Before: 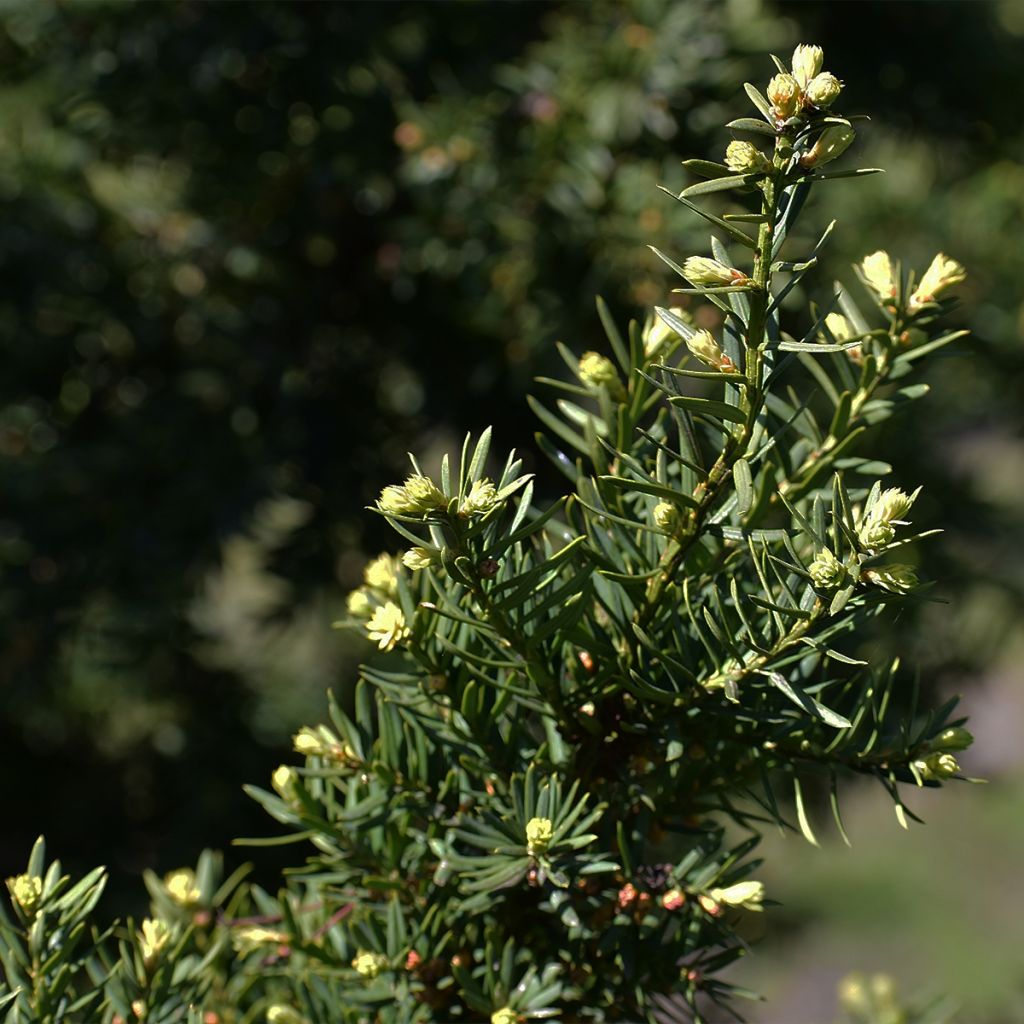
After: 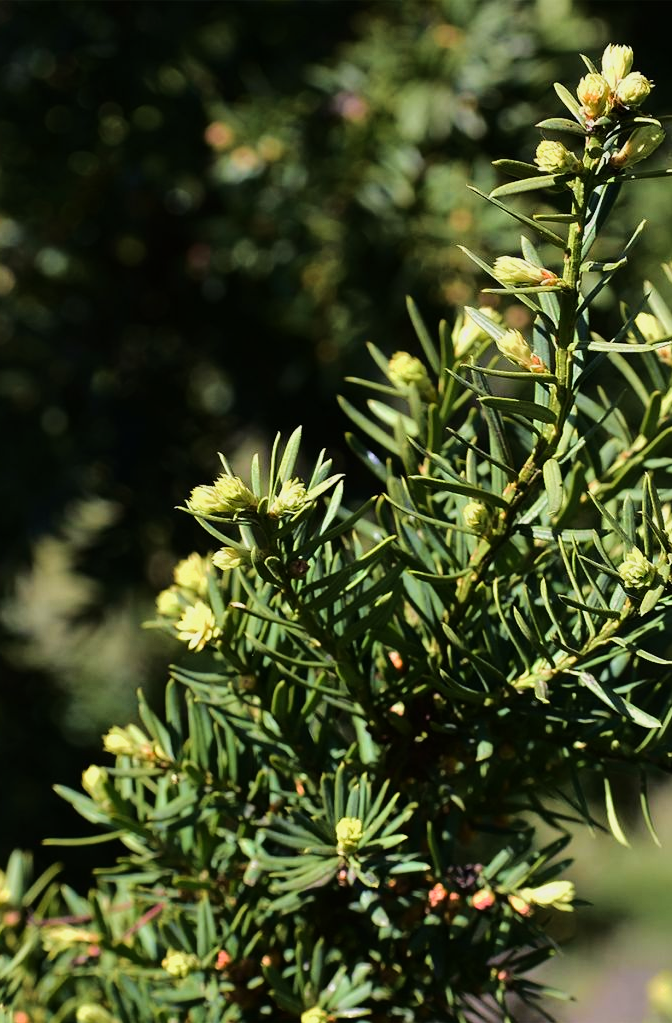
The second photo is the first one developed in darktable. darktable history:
crop and rotate: left 18.592%, right 15.721%
velvia: on, module defaults
tone equalizer: -7 EV 0.146 EV, -6 EV 0.632 EV, -5 EV 1.18 EV, -4 EV 1.32 EV, -3 EV 1.12 EV, -2 EV 0.6 EV, -1 EV 0.146 EV, edges refinement/feathering 500, mask exposure compensation -1.57 EV, preserve details no
exposure: exposure -0.49 EV, compensate highlight preservation false
